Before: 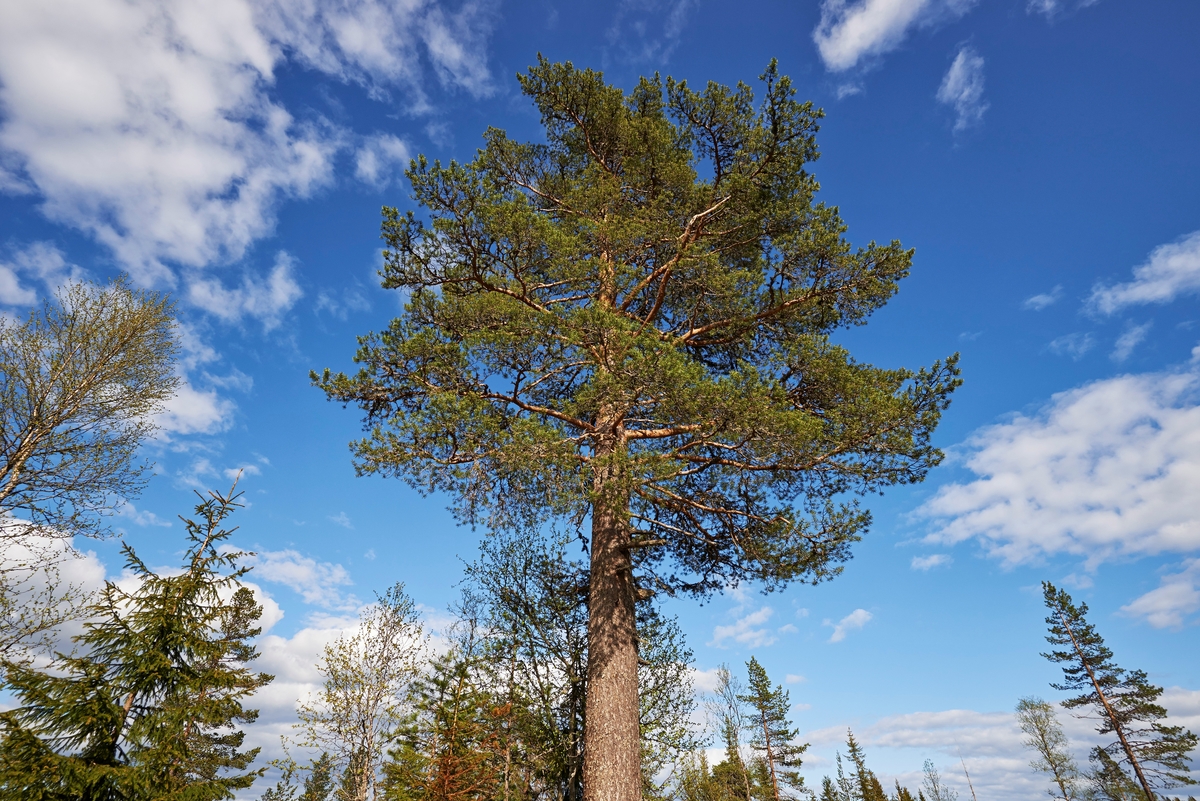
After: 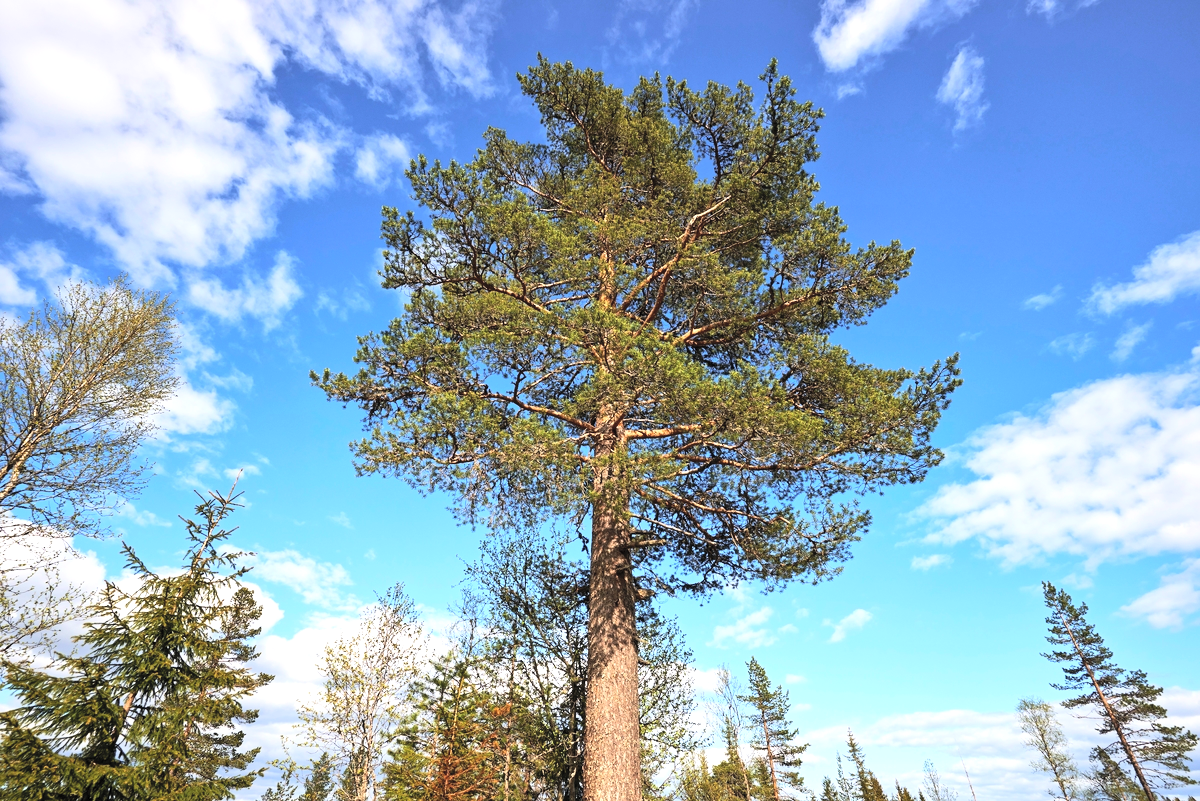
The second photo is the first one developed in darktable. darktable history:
tone equalizer: -8 EV -0.717 EV, -7 EV -0.723 EV, -6 EV -0.629 EV, -5 EV -0.371 EV, -3 EV 0.365 EV, -2 EV 0.6 EV, -1 EV 0.687 EV, +0 EV 0.743 EV, edges refinement/feathering 500, mask exposure compensation -1.57 EV, preserve details no
contrast brightness saturation: contrast 0.102, brightness 0.301, saturation 0.144
